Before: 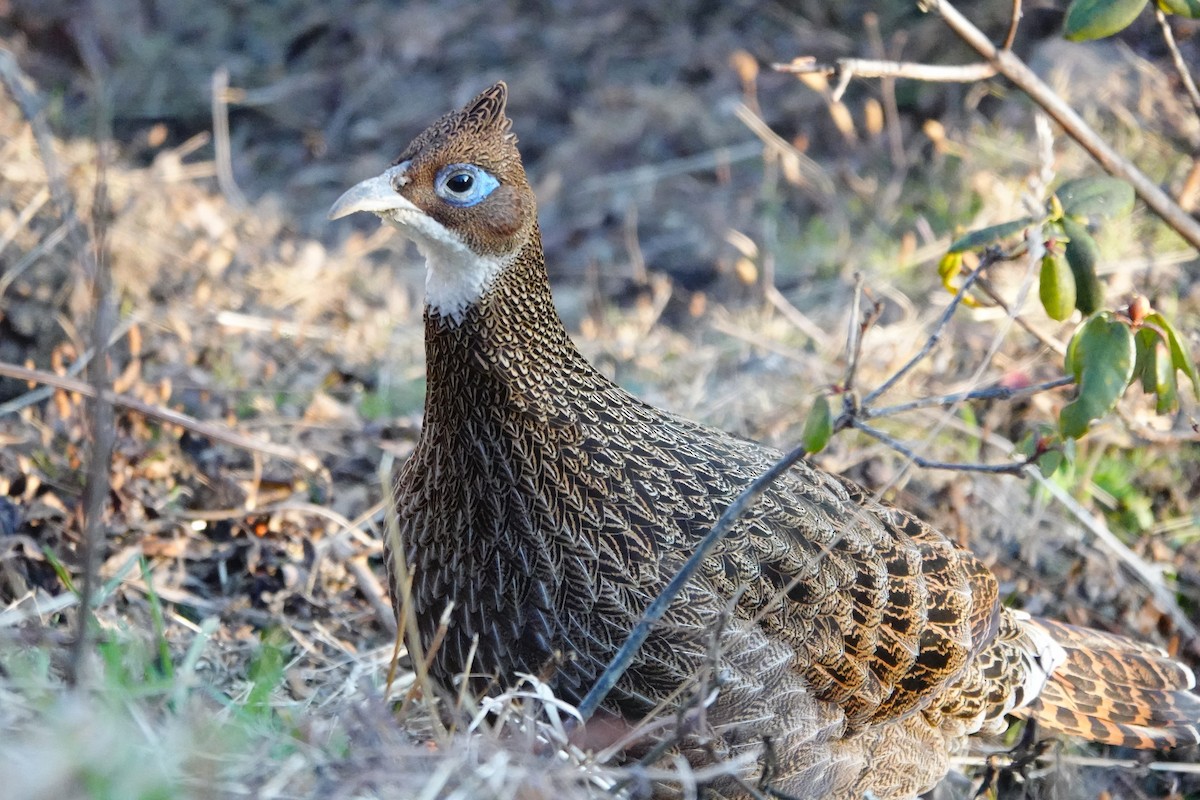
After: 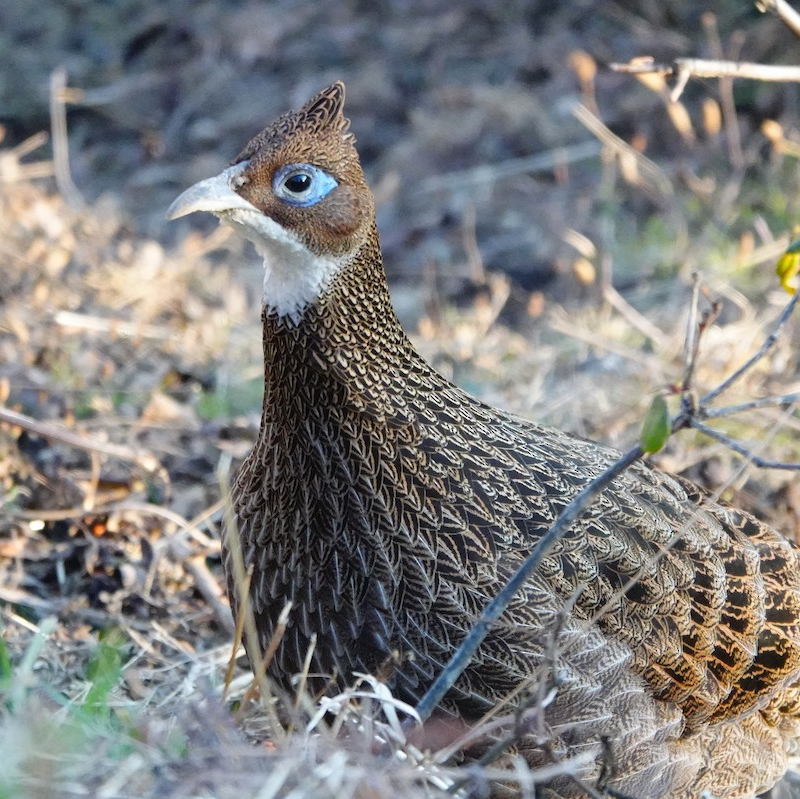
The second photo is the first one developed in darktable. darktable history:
crop and rotate: left 13.537%, right 19.796%
exposure: compensate highlight preservation false
